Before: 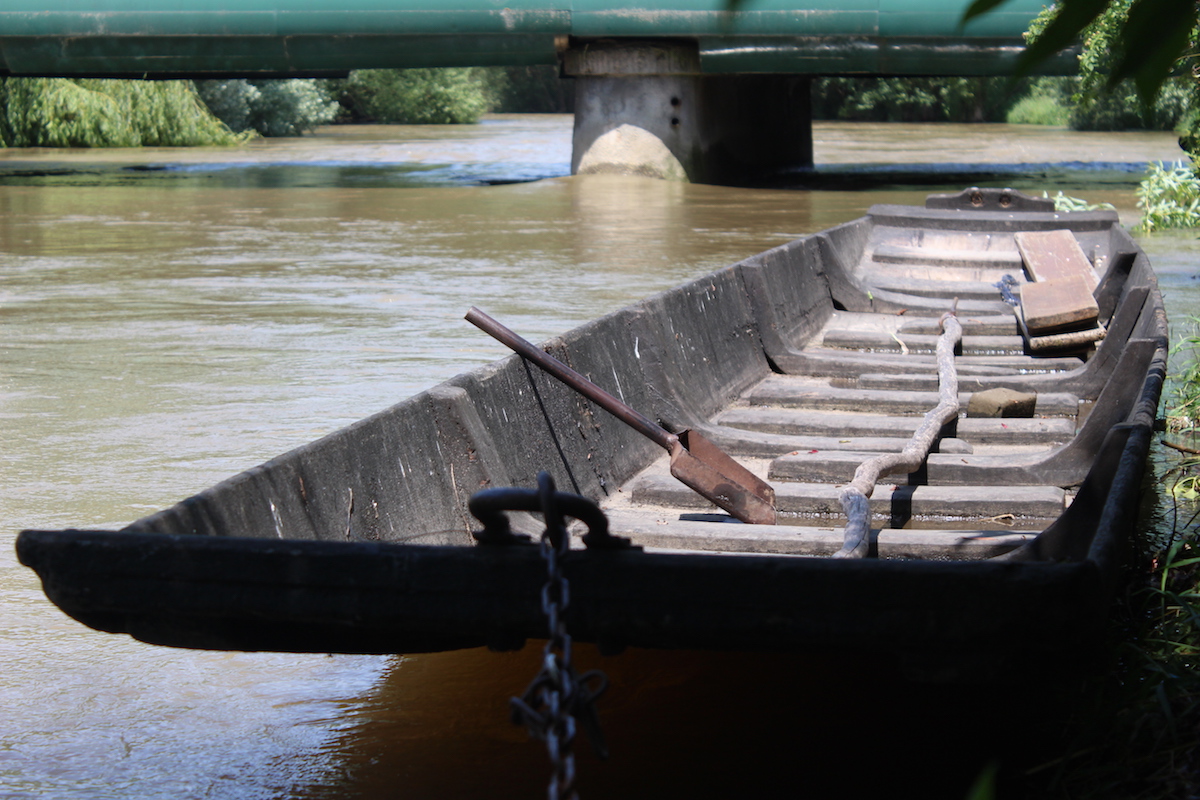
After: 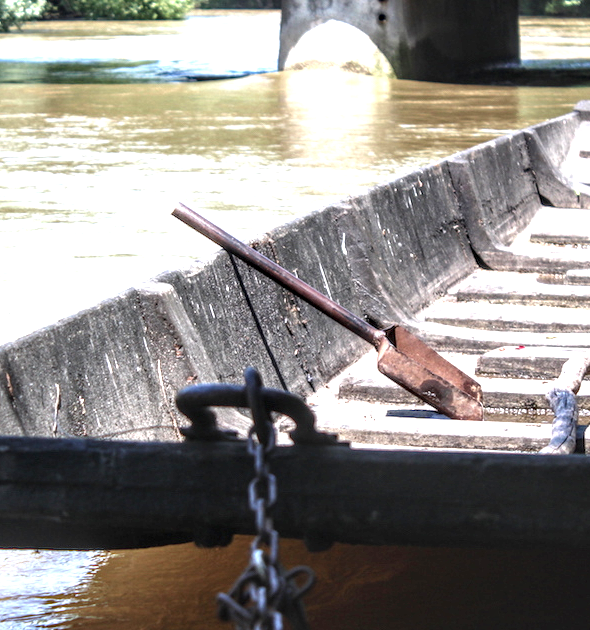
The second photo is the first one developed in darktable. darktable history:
crop and rotate: angle 0.014°, left 24.469%, top 13.033%, right 26.311%, bottom 8.089%
local contrast: highlights 3%, shadows 4%, detail 181%
exposure: black level correction 0, exposure 1.338 EV, compensate highlight preservation false
